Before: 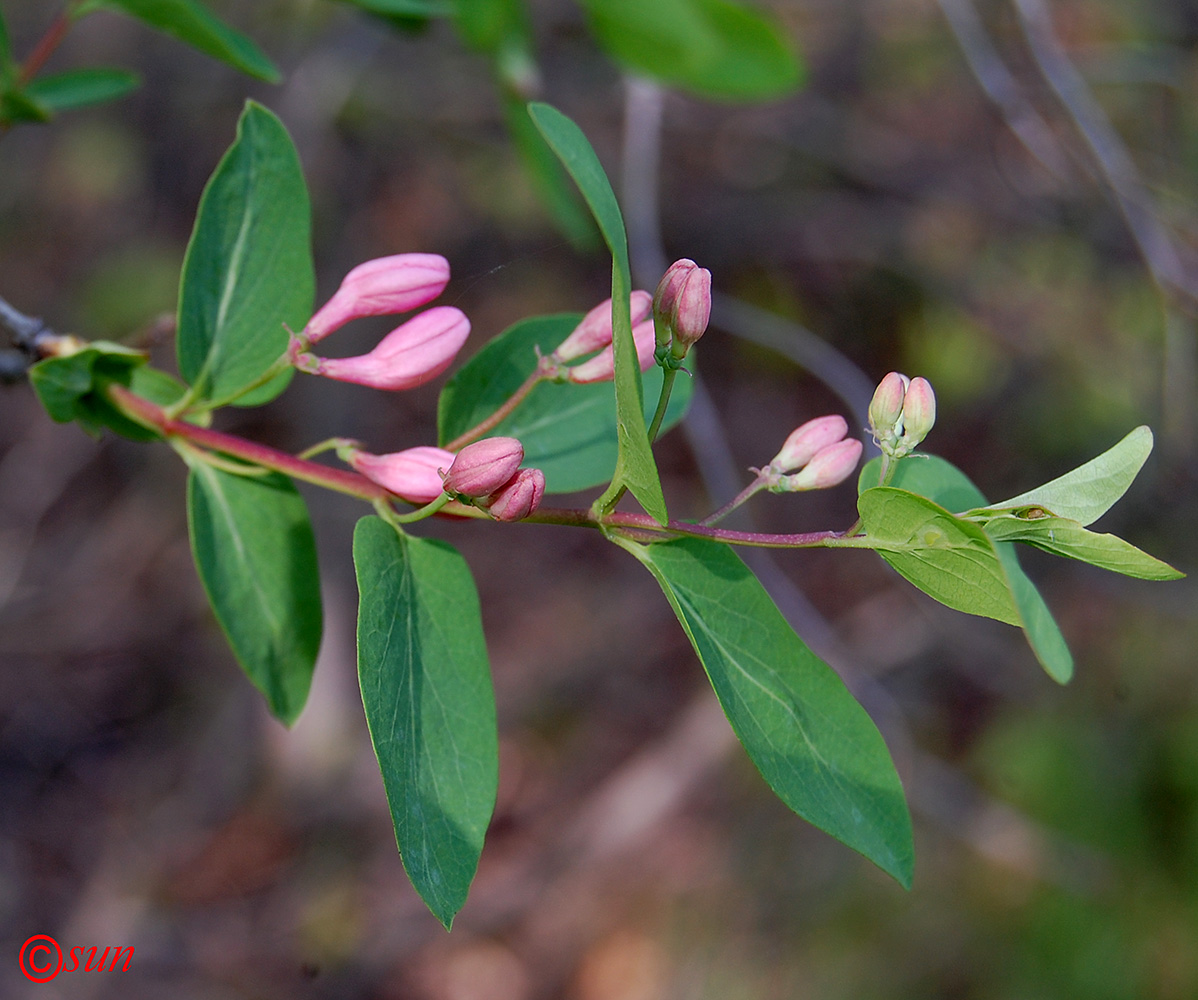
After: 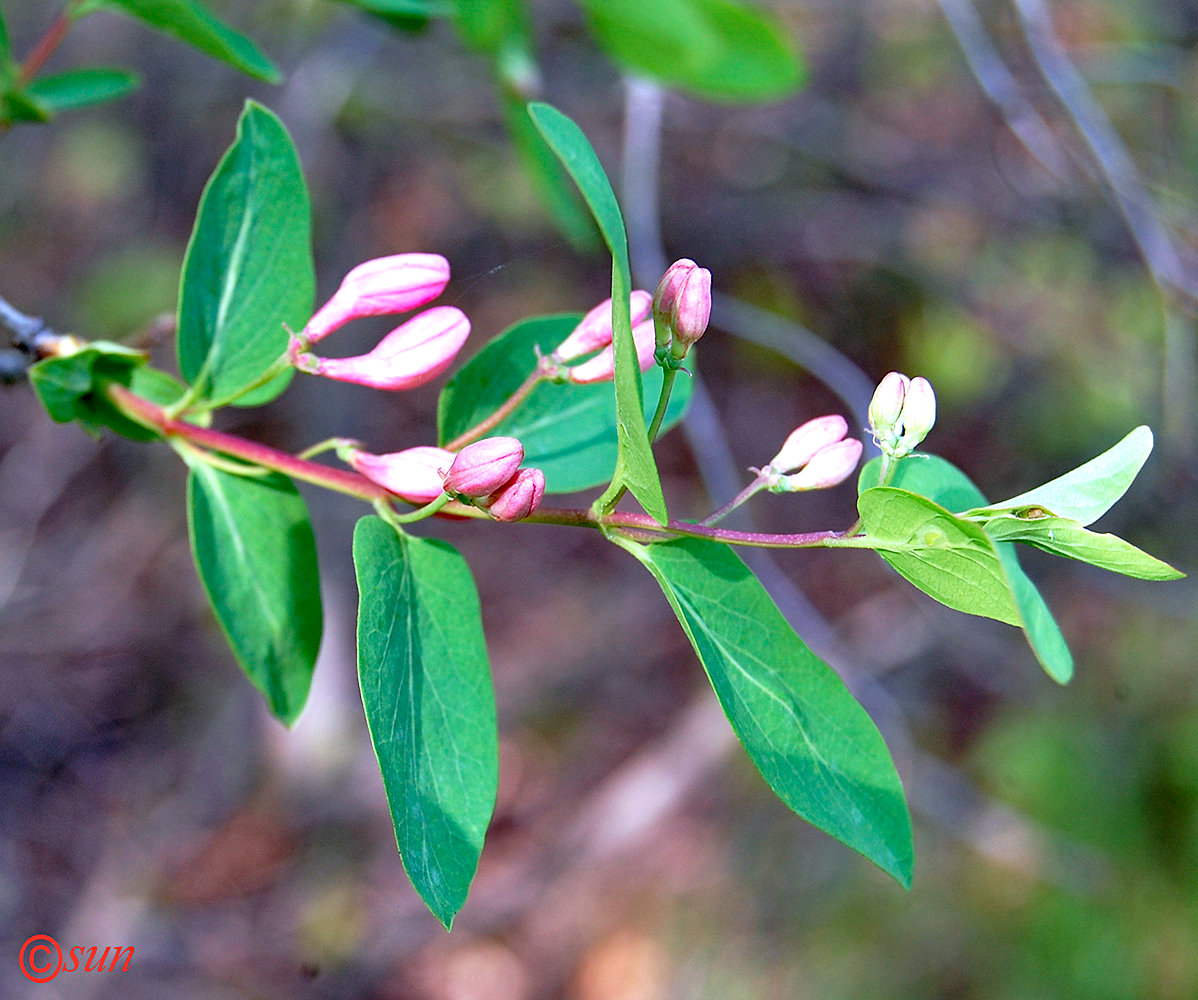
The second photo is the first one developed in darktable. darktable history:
shadows and highlights: shadows 48.73, highlights -42.5, soften with gaussian
exposure: black level correction 0.001, exposure 1.118 EV, compensate exposure bias true, compensate highlight preservation false
color calibration: x 0.37, y 0.382, temperature 4309.9 K
haze removal: compatibility mode true, adaptive false
